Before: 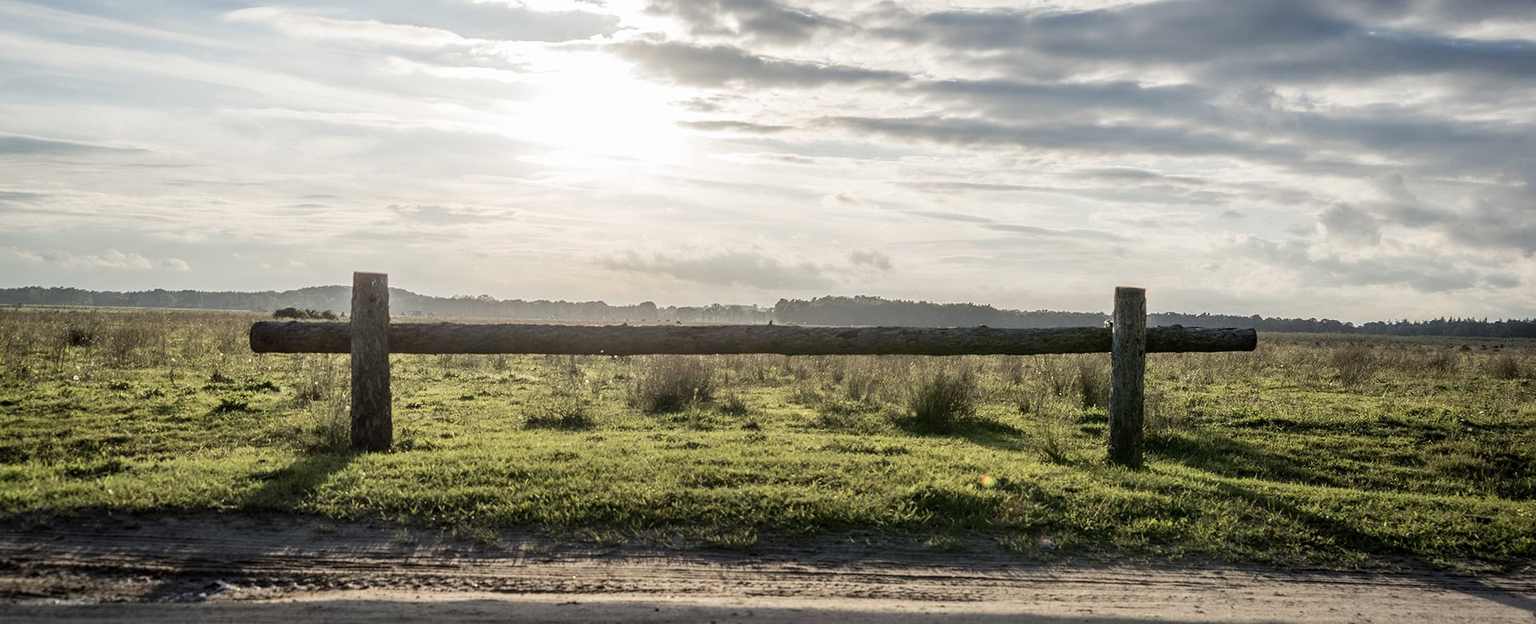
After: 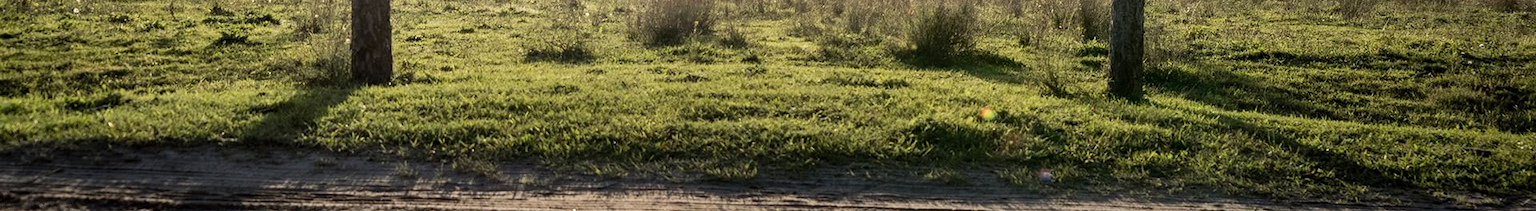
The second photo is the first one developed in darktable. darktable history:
crop and rotate: top 58.937%, bottom 7.092%
